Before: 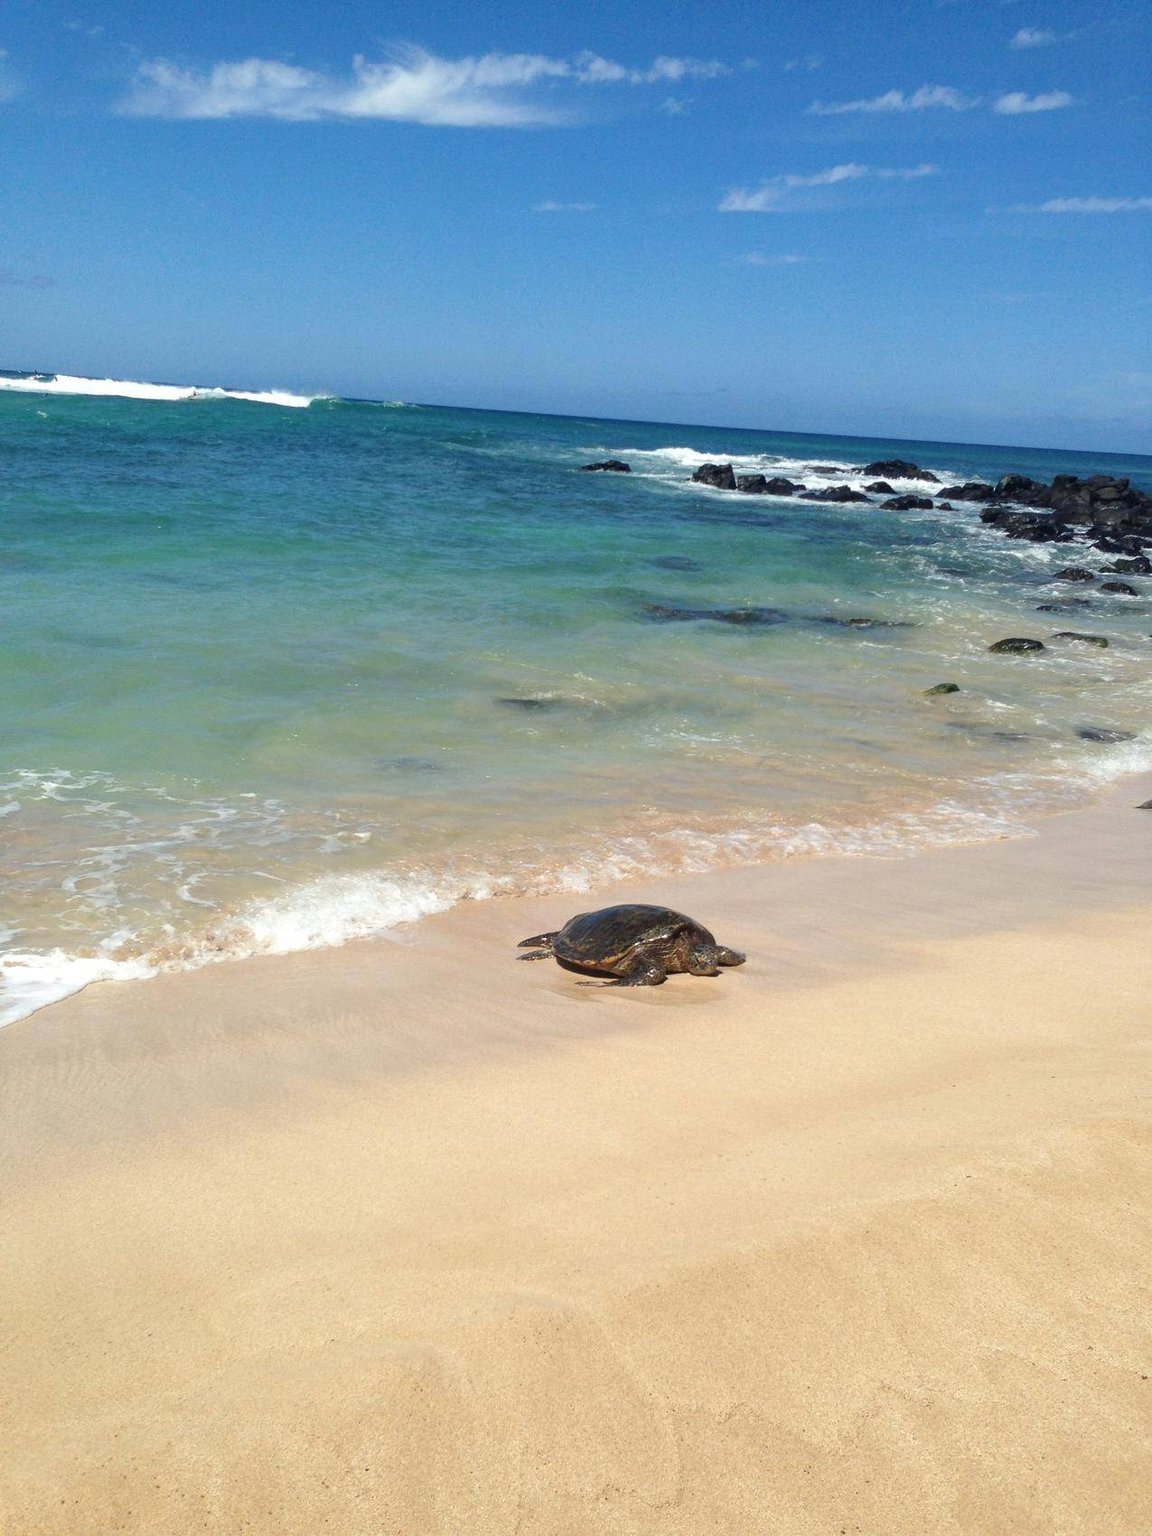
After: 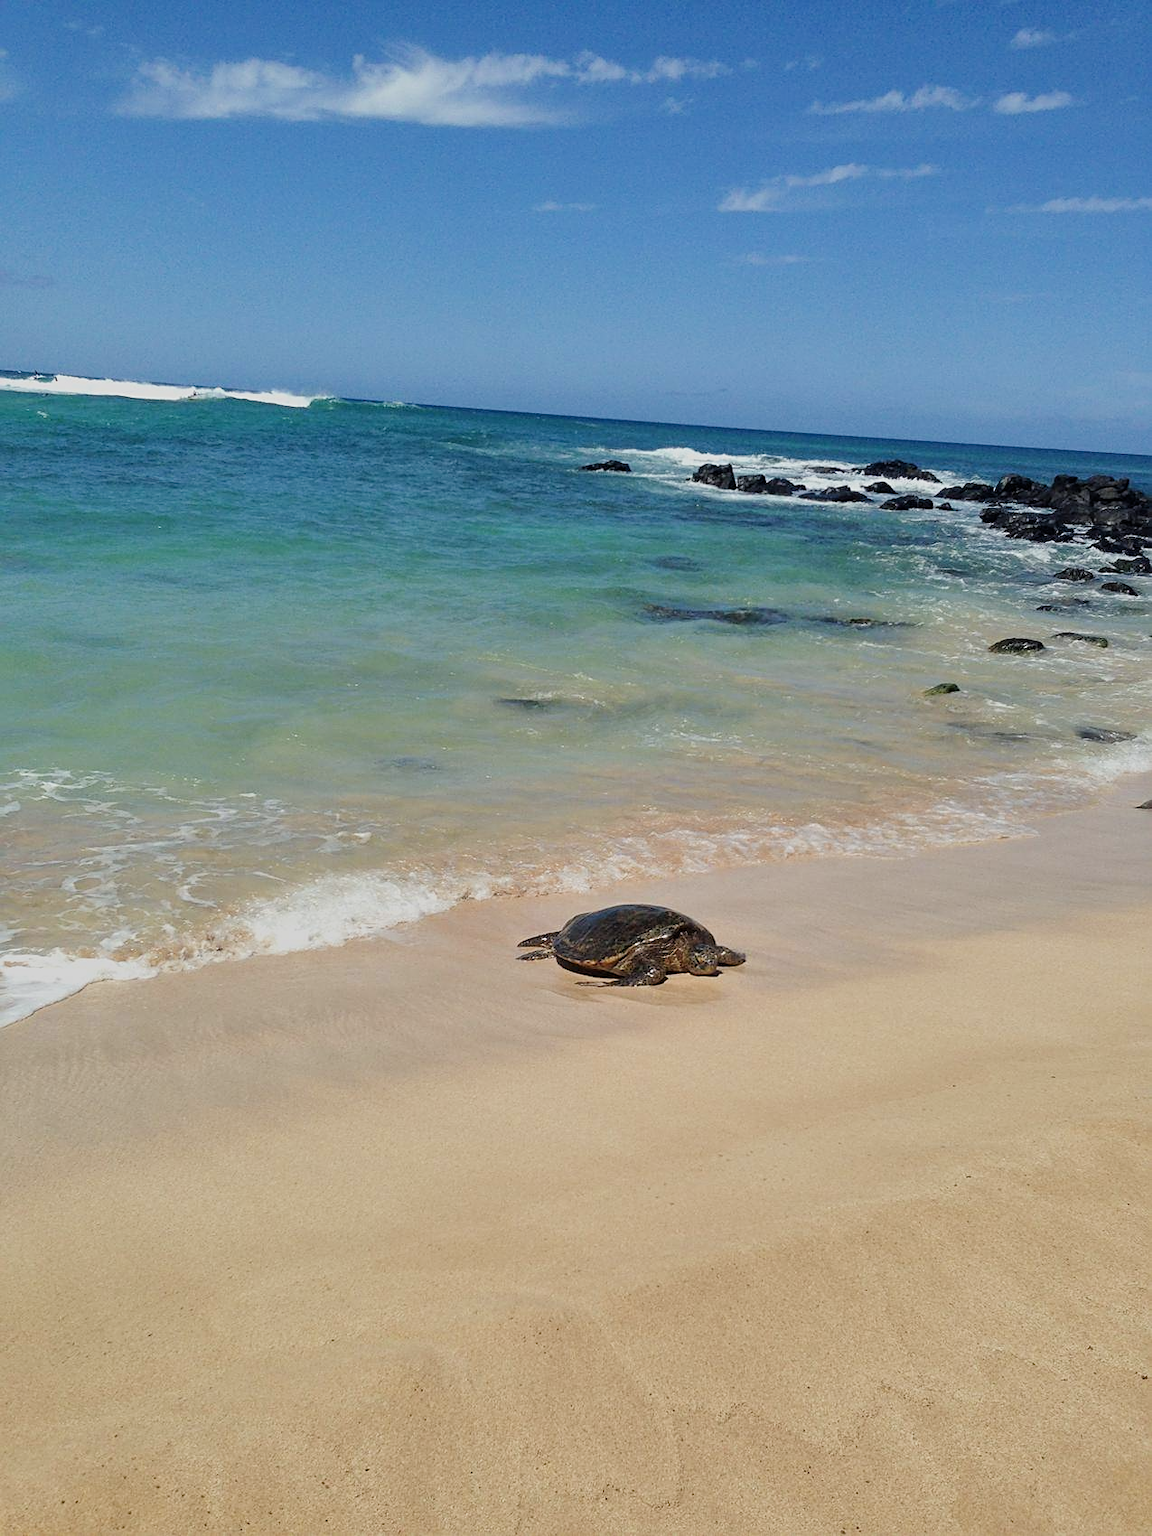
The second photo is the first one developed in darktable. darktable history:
filmic rgb: black relative exposure -7.99 EV, white relative exposure 3.98 EV, hardness 4.17, contrast 0.988
shadows and highlights: low approximation 0.01, soften with gaussian
sharpen: on, module defaults
